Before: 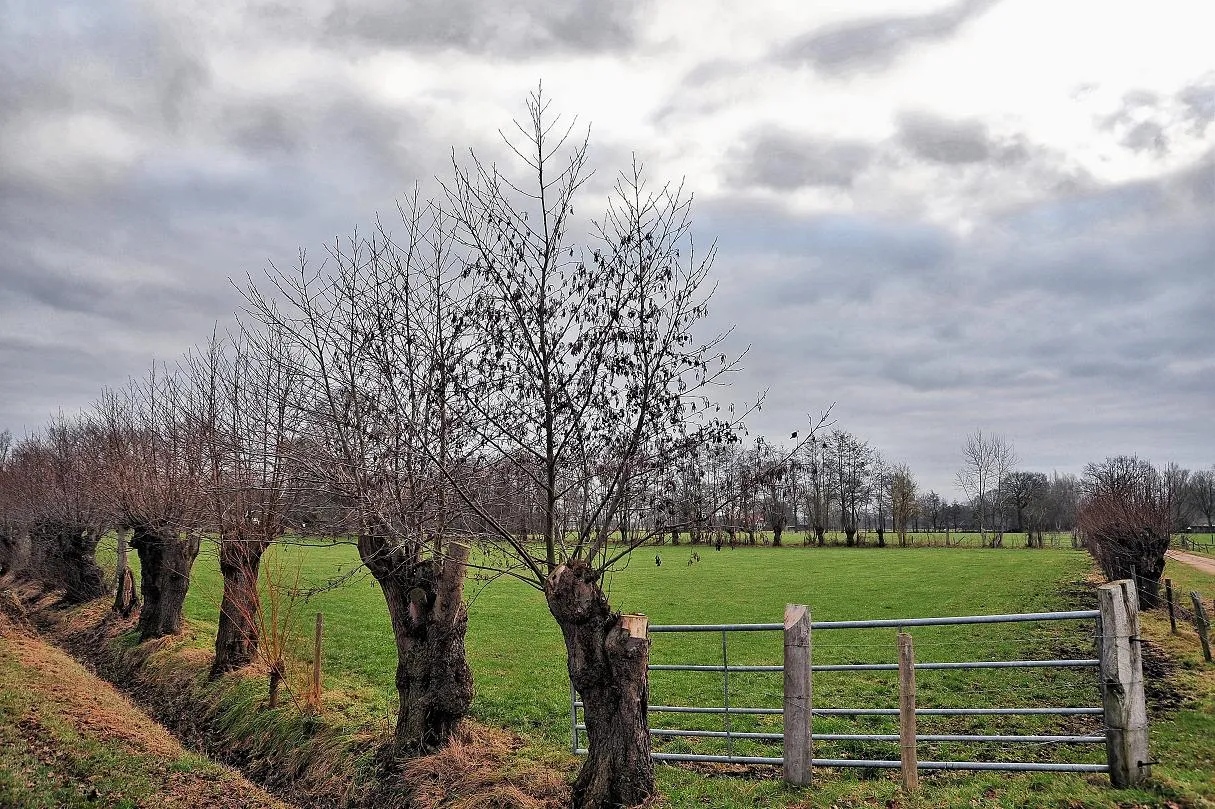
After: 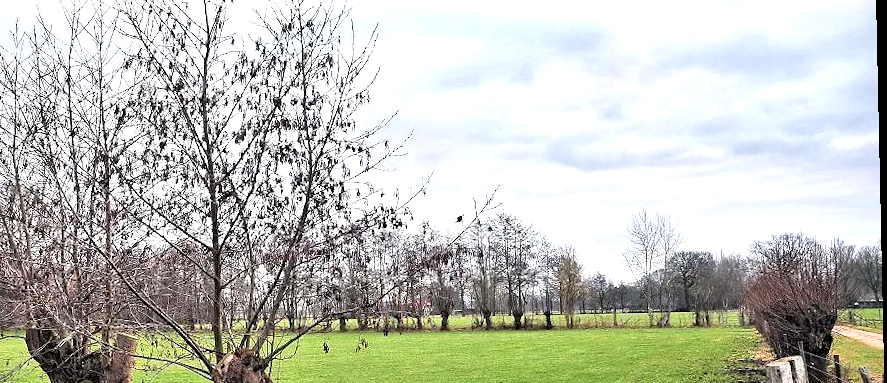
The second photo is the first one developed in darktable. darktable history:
exposure: black level correction 0.001, exposure 1.129 EV, compensate exposure bias true, compensate highlight preservation false
crop and rotate: left 27.938%, top 27.046%, bottom 27.046%
rotate and perspective: rotation -1.24°, automatic cropping off
